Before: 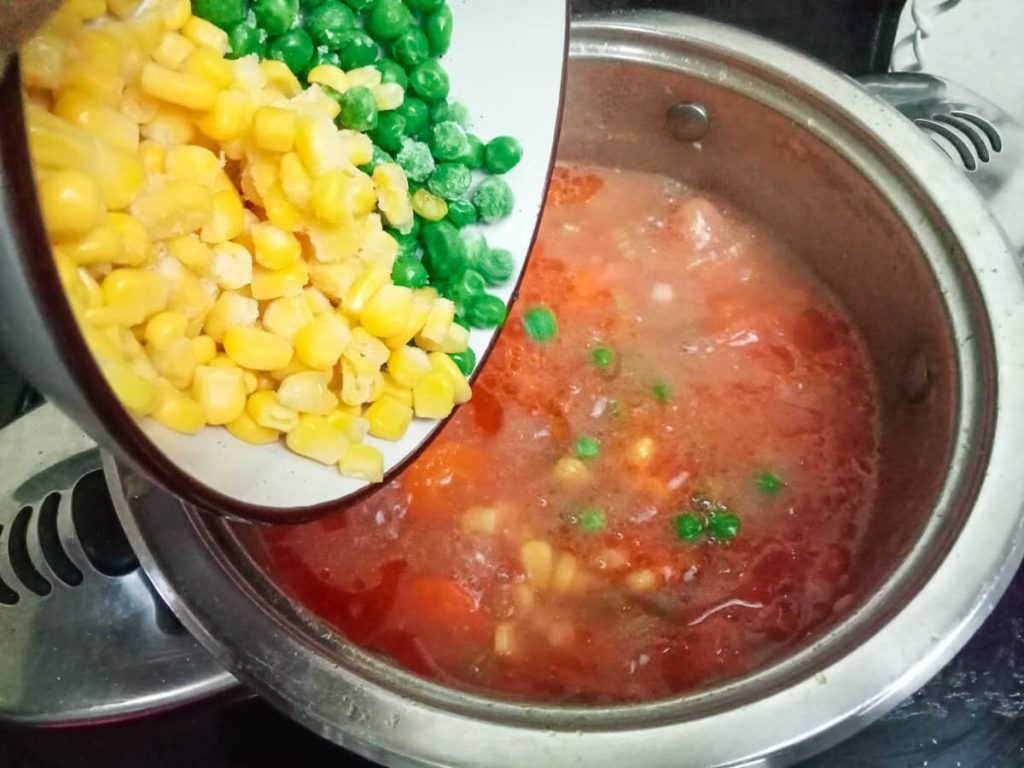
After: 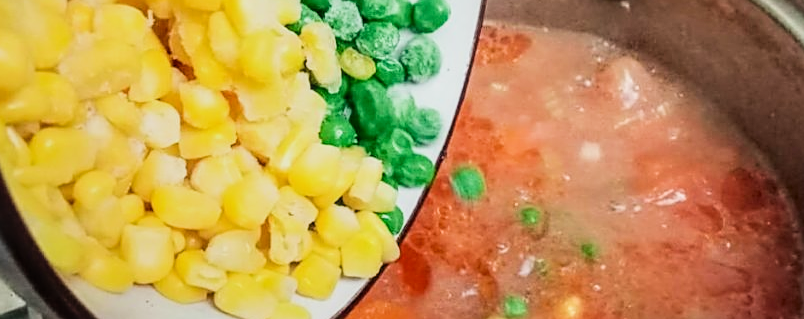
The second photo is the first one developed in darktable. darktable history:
crop: left 7.036%, top 18.398%, right 14.379%, bottom 40.043%
local contrast: on, module defaults
sharpen: on, module defaults
filmic rgb: black relative exposure -7.5 EV, white relative exposure 5 EV, hardness 3.31, contrast 1.3, contrast in shadows safe
